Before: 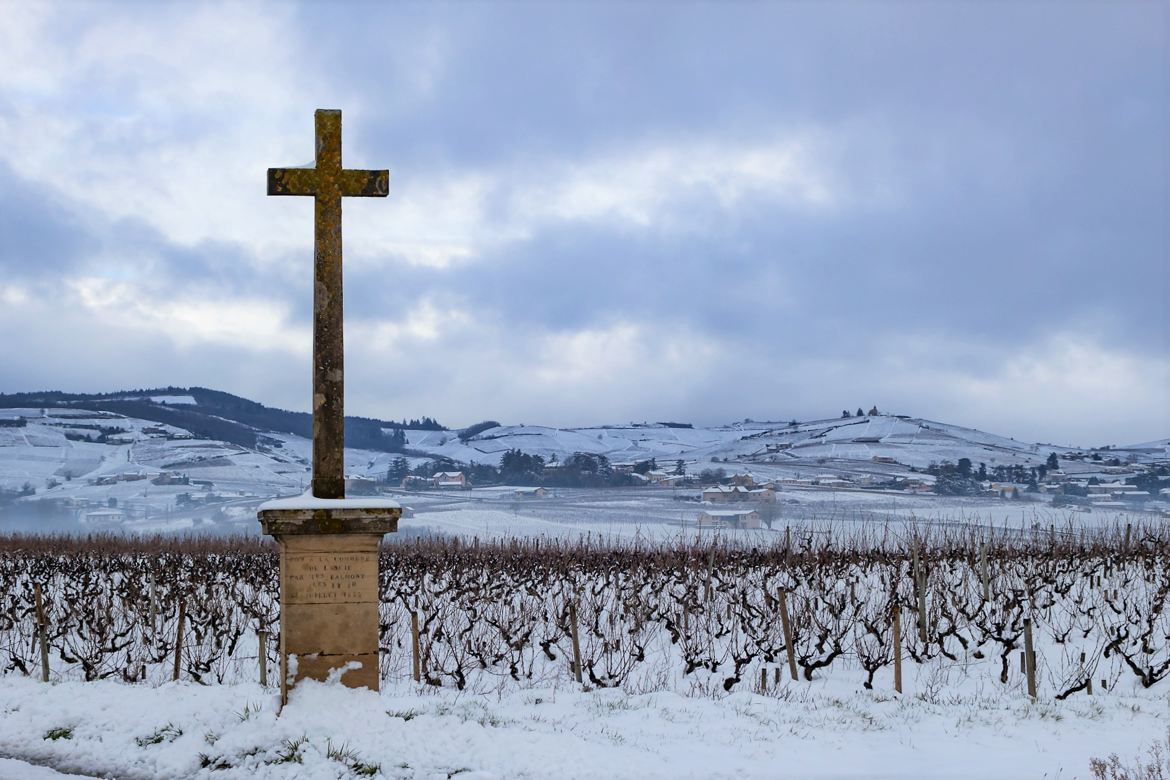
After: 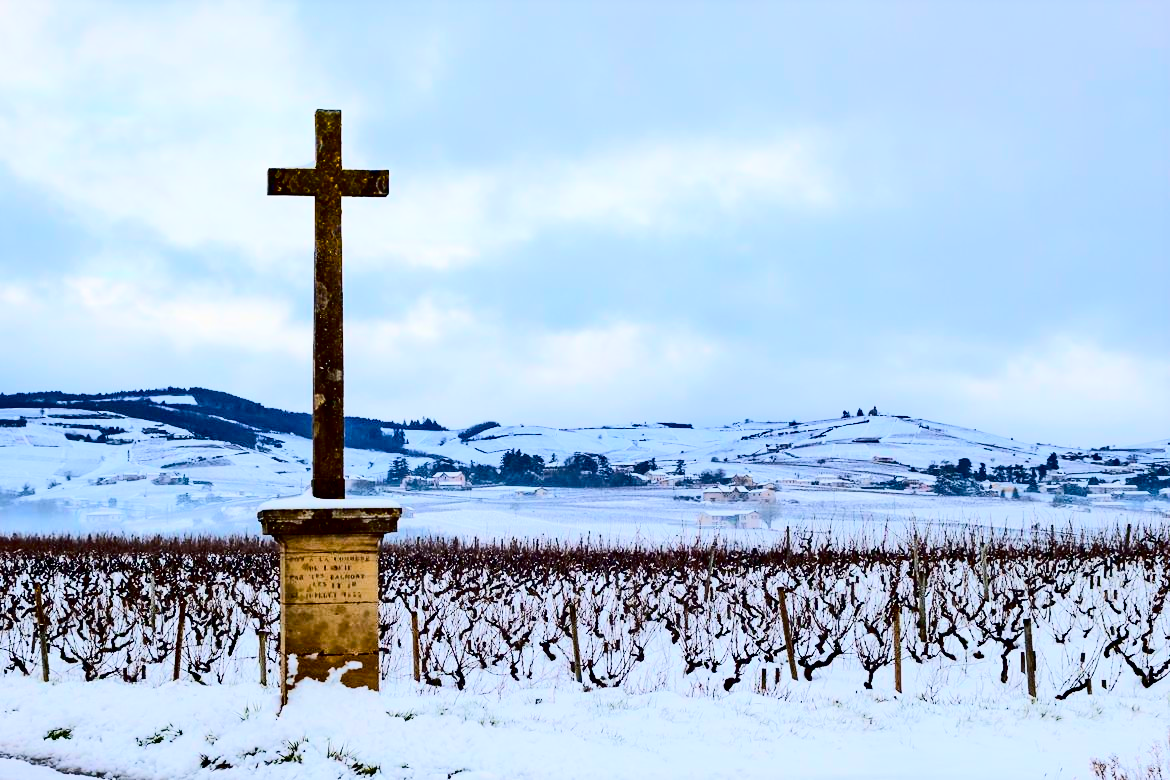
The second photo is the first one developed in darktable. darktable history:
color balance rgb: perceptual saturation grading › global saturation 35.092%, perceptual saturation grading › highlights -25.388%, perceptual saturation grading › shadows 50.252%, global vibrance 45.673%
tone curve: curves: ch0 [(0, 0) (0.086, 0.006) (0.148, 0.021) (0.245, 0.105) (0.374, 0.401) (0.444, 0.631) (0.778, 0.915) (1, 1)], color space Lab, independent channels, preserve colors none
